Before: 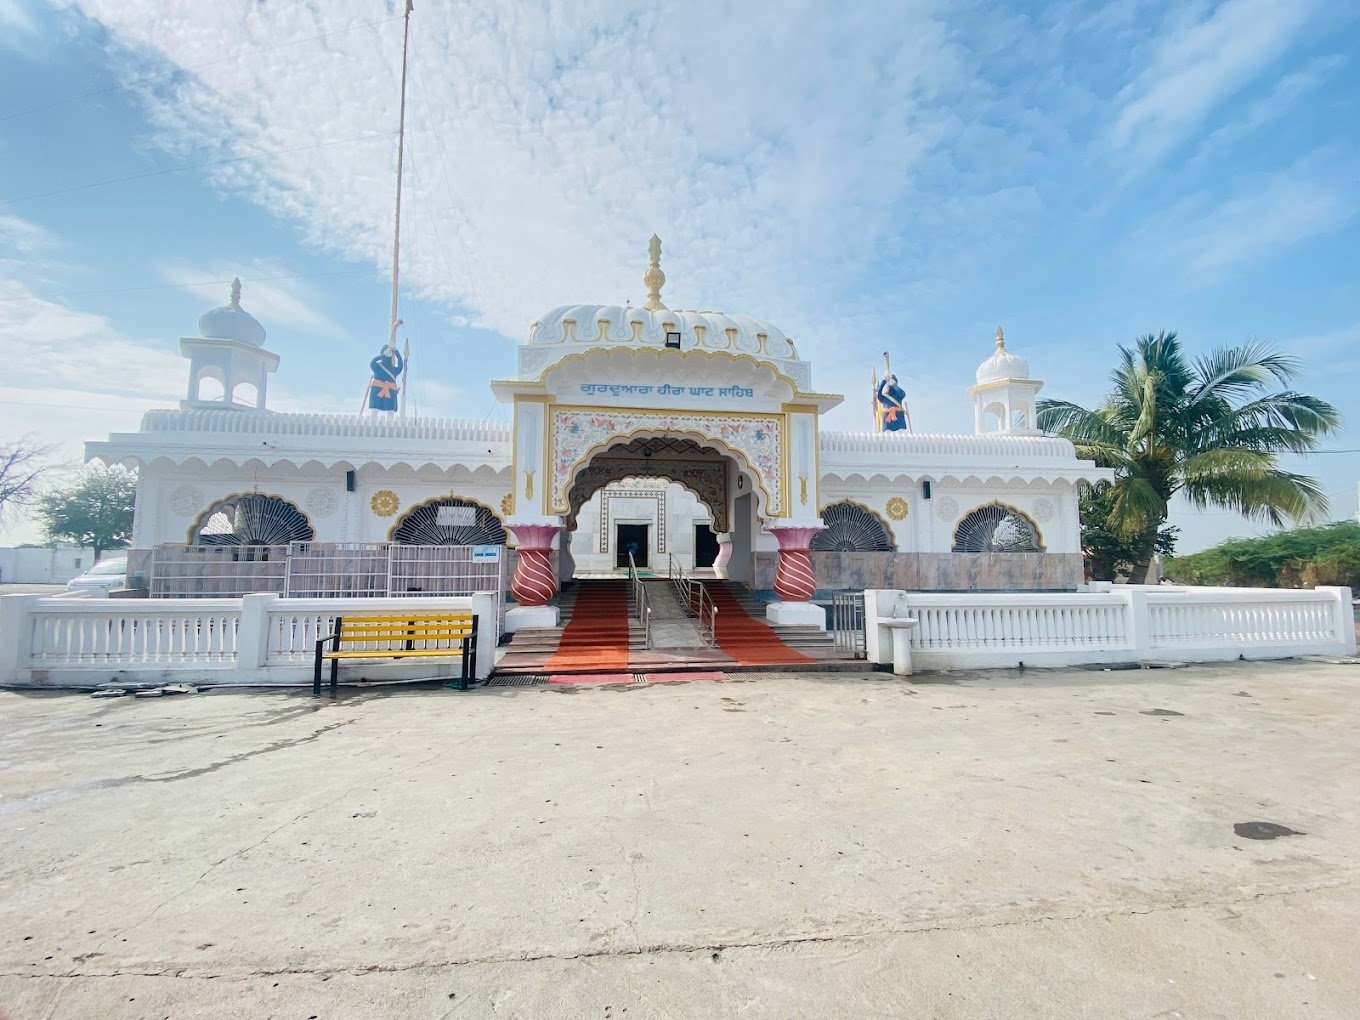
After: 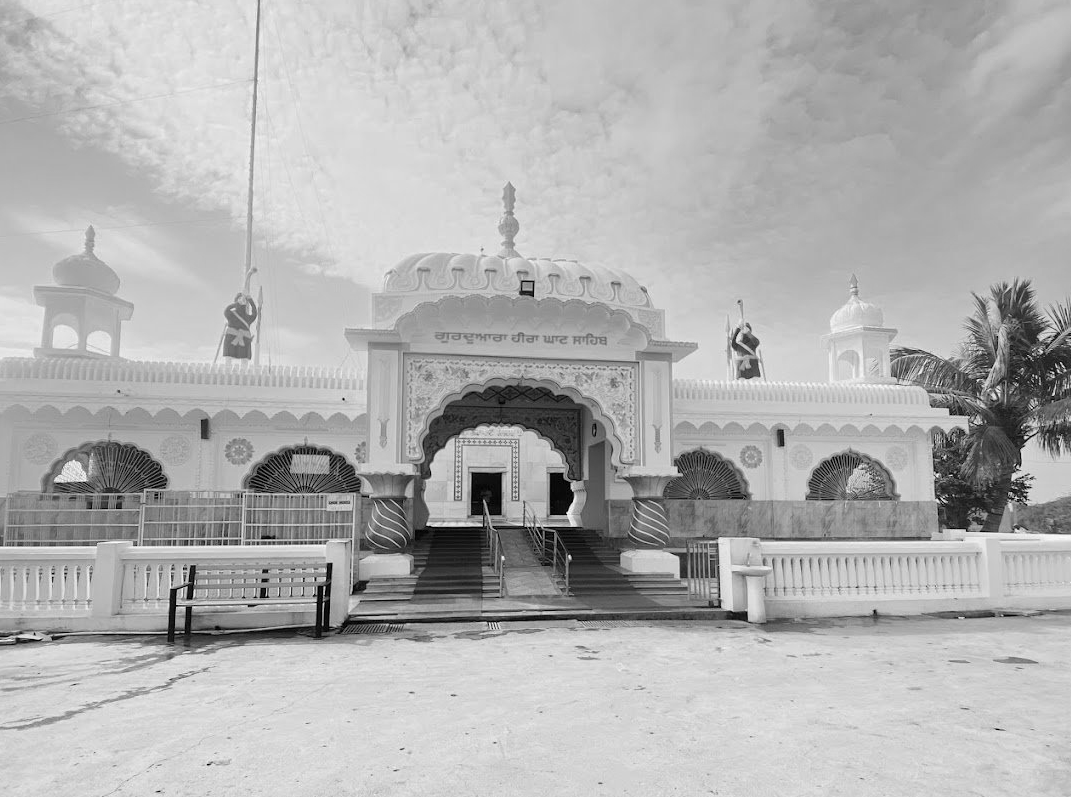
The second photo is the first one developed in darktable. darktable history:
monochrome: a -4.13, b 5.16, size 1
crop and rotate: left 10.77%, top 5.1%, right 10.41%, bottom 16.76%
color balance rgb: linear chroma grading › global chroma 15%, perceptual saturation grading › global saturation 30%
